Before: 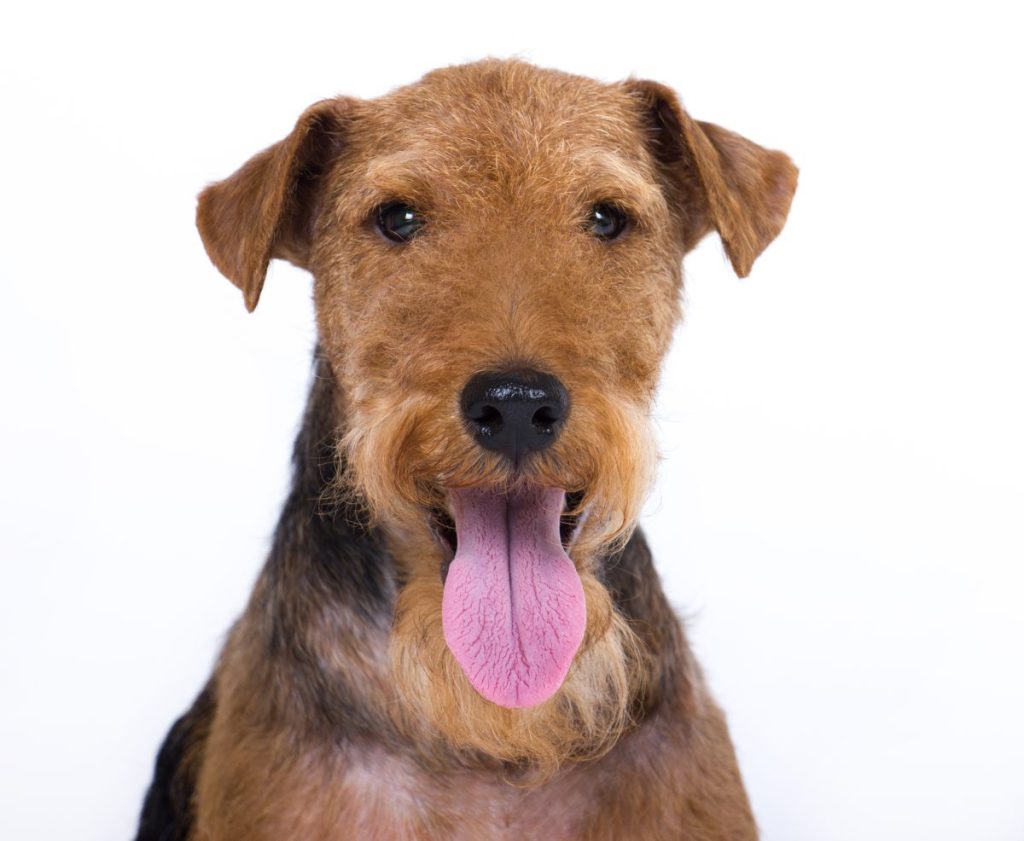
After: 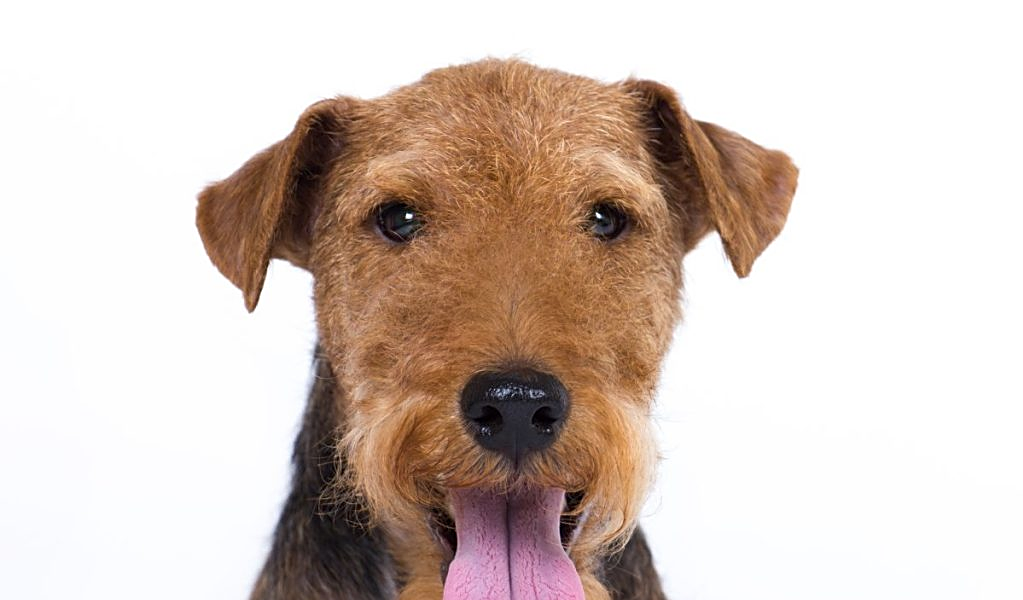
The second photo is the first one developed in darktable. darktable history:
crop: bottom 28.576%
sharpen: on, module defaults
